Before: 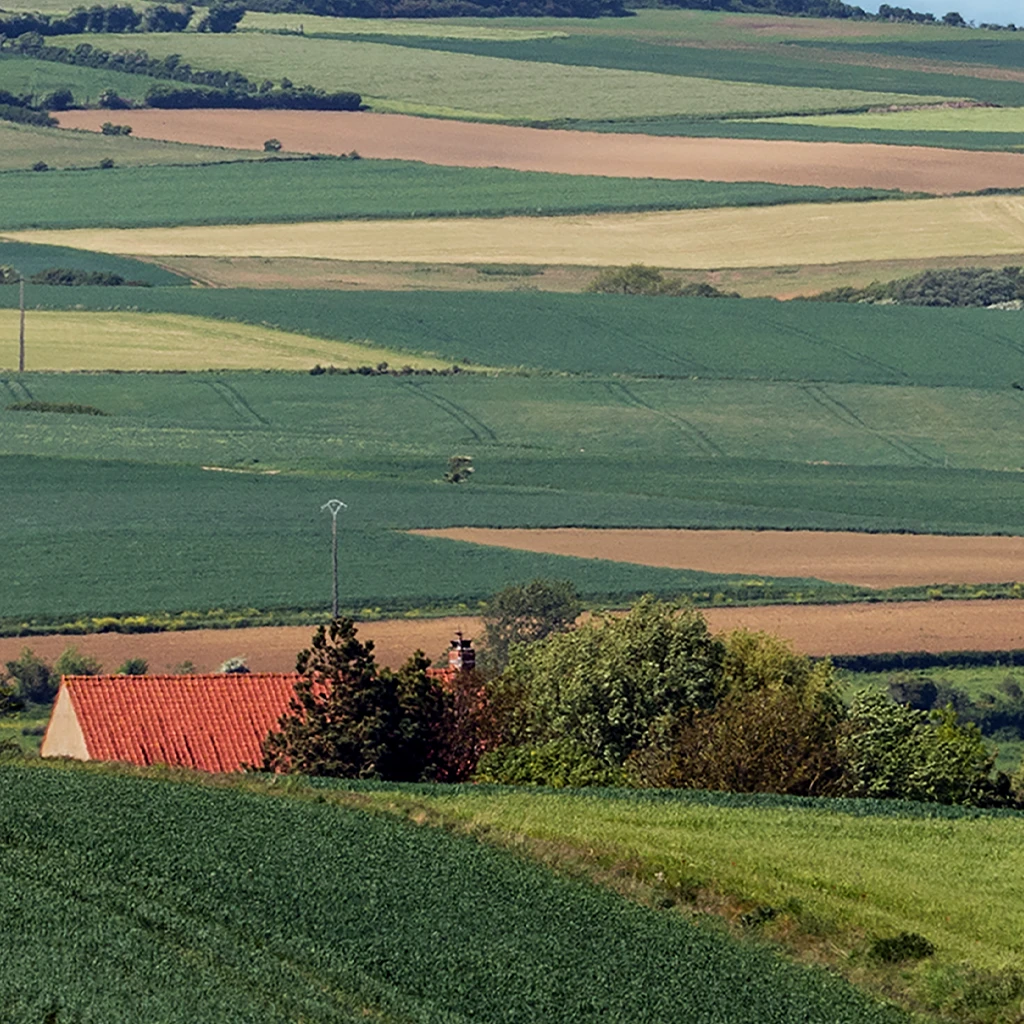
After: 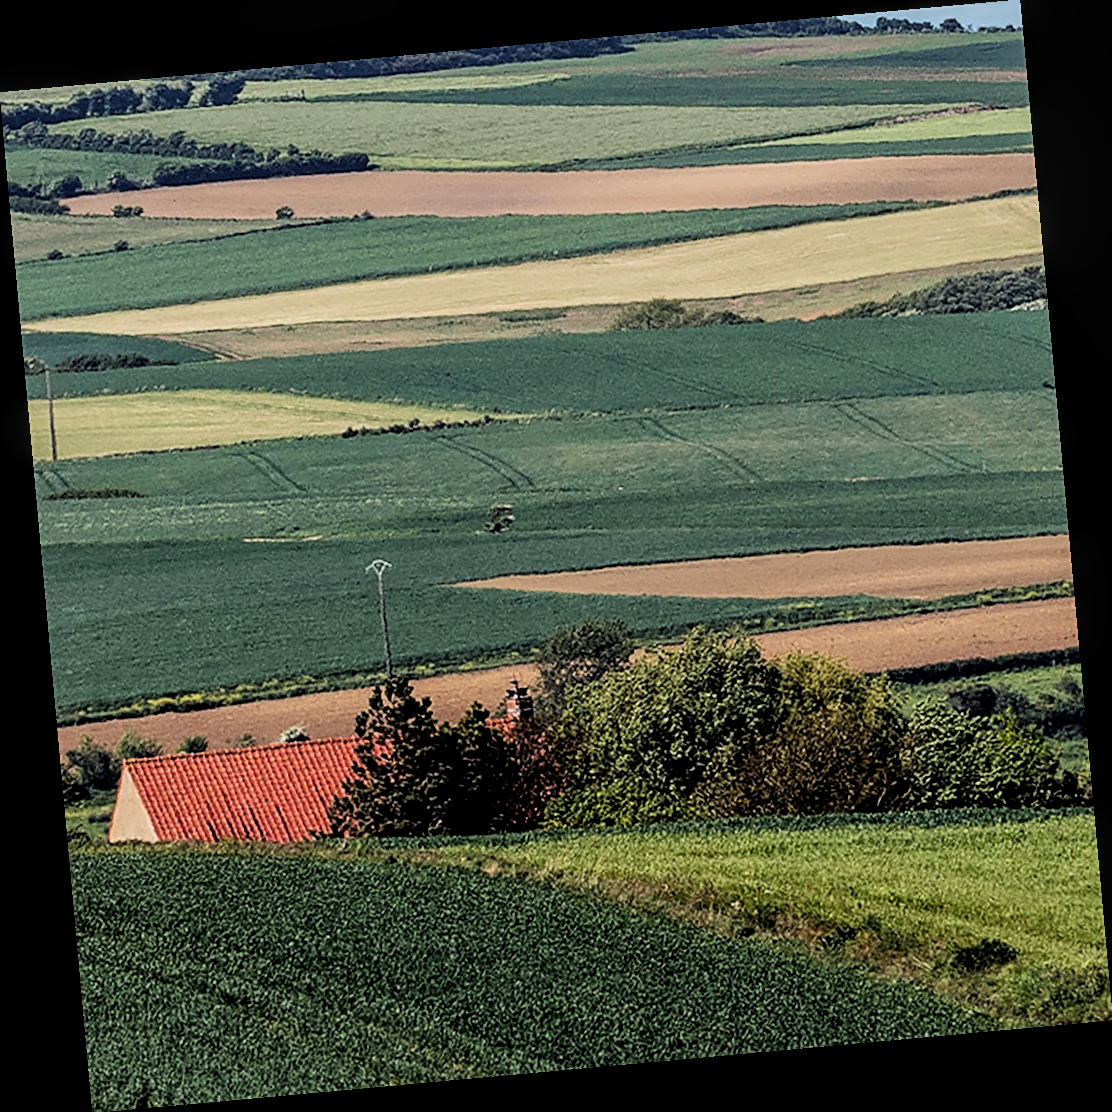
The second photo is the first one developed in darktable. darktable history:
rotate and perspective: rotation -5.2°, automatic cropping off
local contrast: on, module defaults
filmic rgb: black relative exposure -16 EV, white relative exposure 6.29 EV, hardness 5.1, contrast 1.35
sharpen: on, module defaults
